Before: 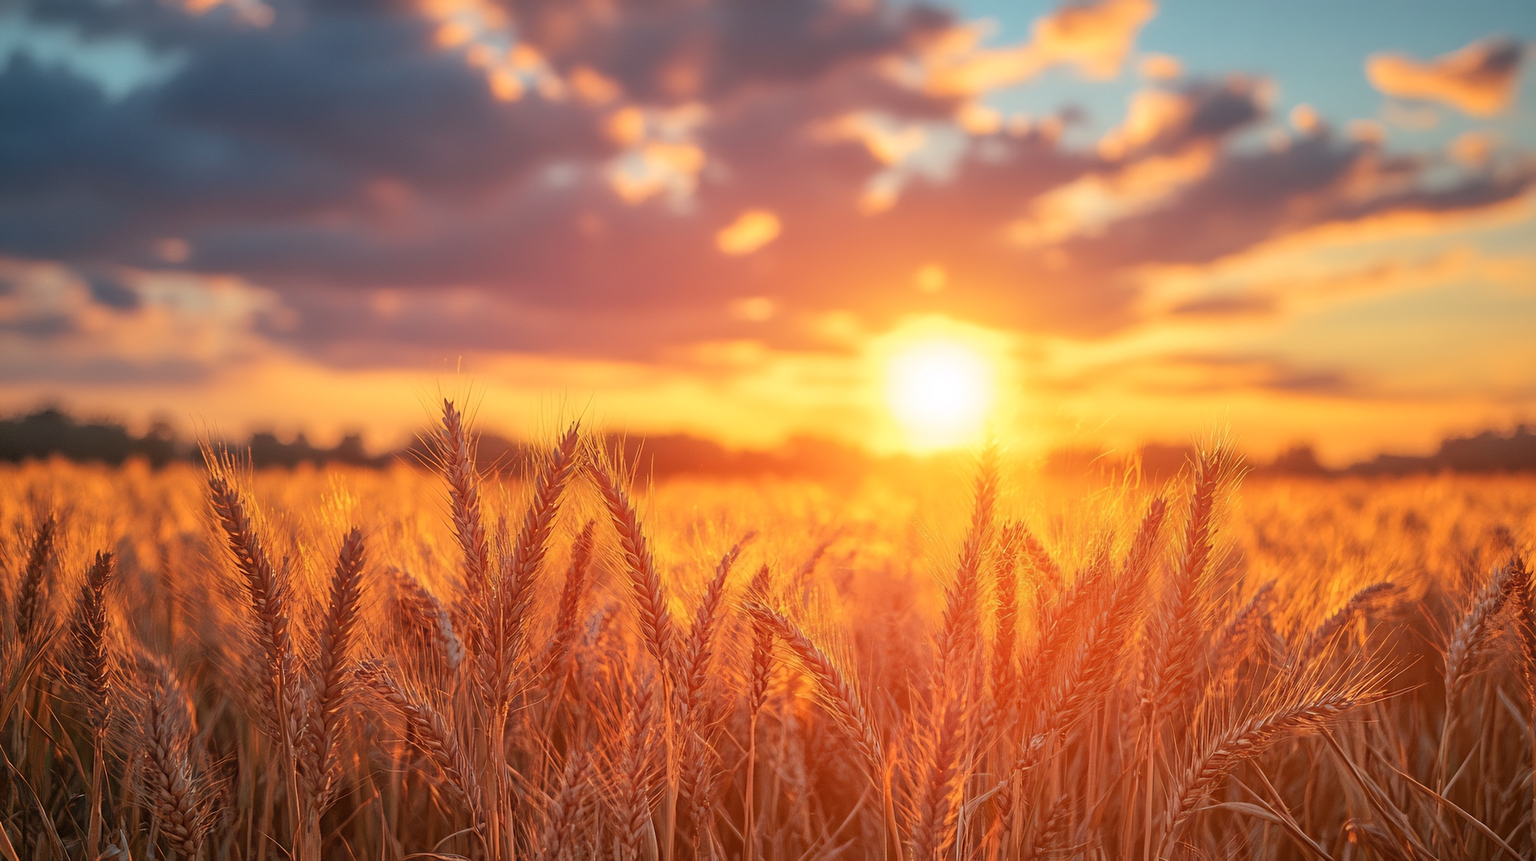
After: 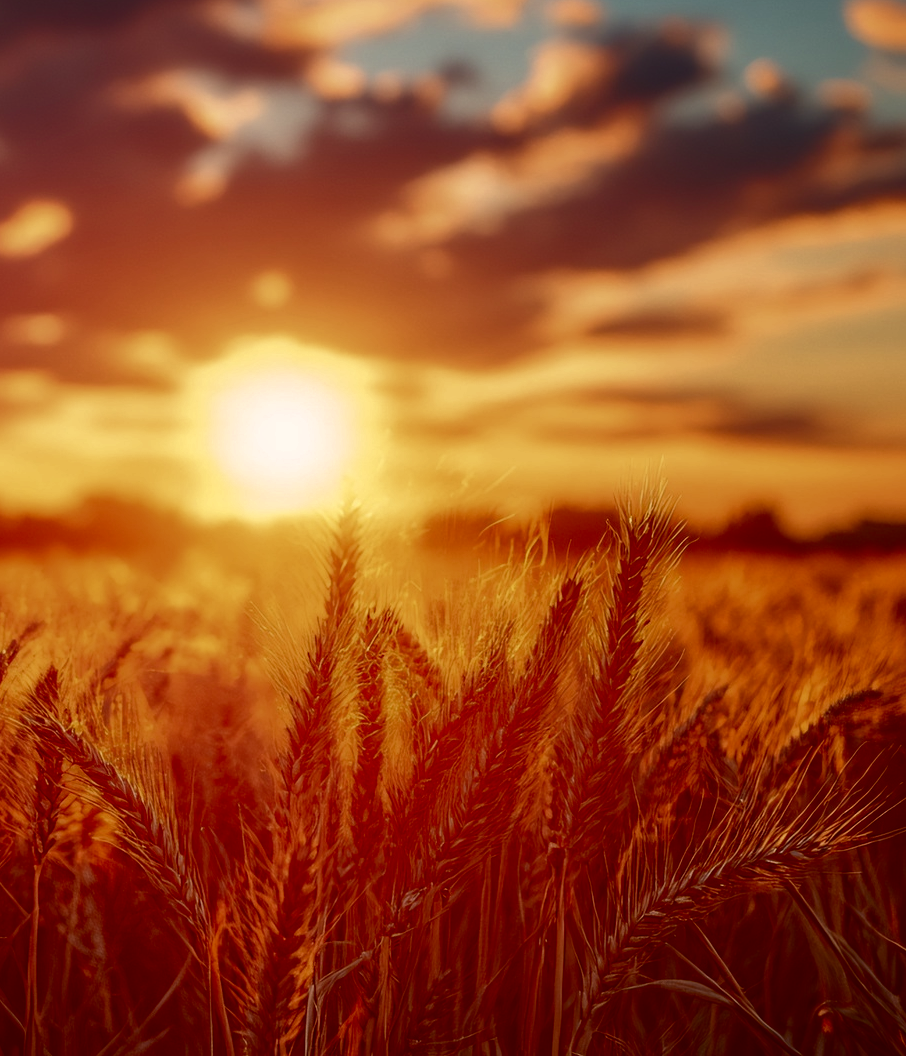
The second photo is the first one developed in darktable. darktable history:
contrast brightness saturation: brightness -0.501
color balance rgb: highlights gain › chroma 3.064%, highlights gain › hue 60.09°, perceptual saturation grading › global saturation 0.23%, perceptual saturation grading › highlights -19.691%, perceptual saturation grading › shadows 19.926%, global vibrance 20%
crop: left 47.224%, top 6.873%, right 8.027%
